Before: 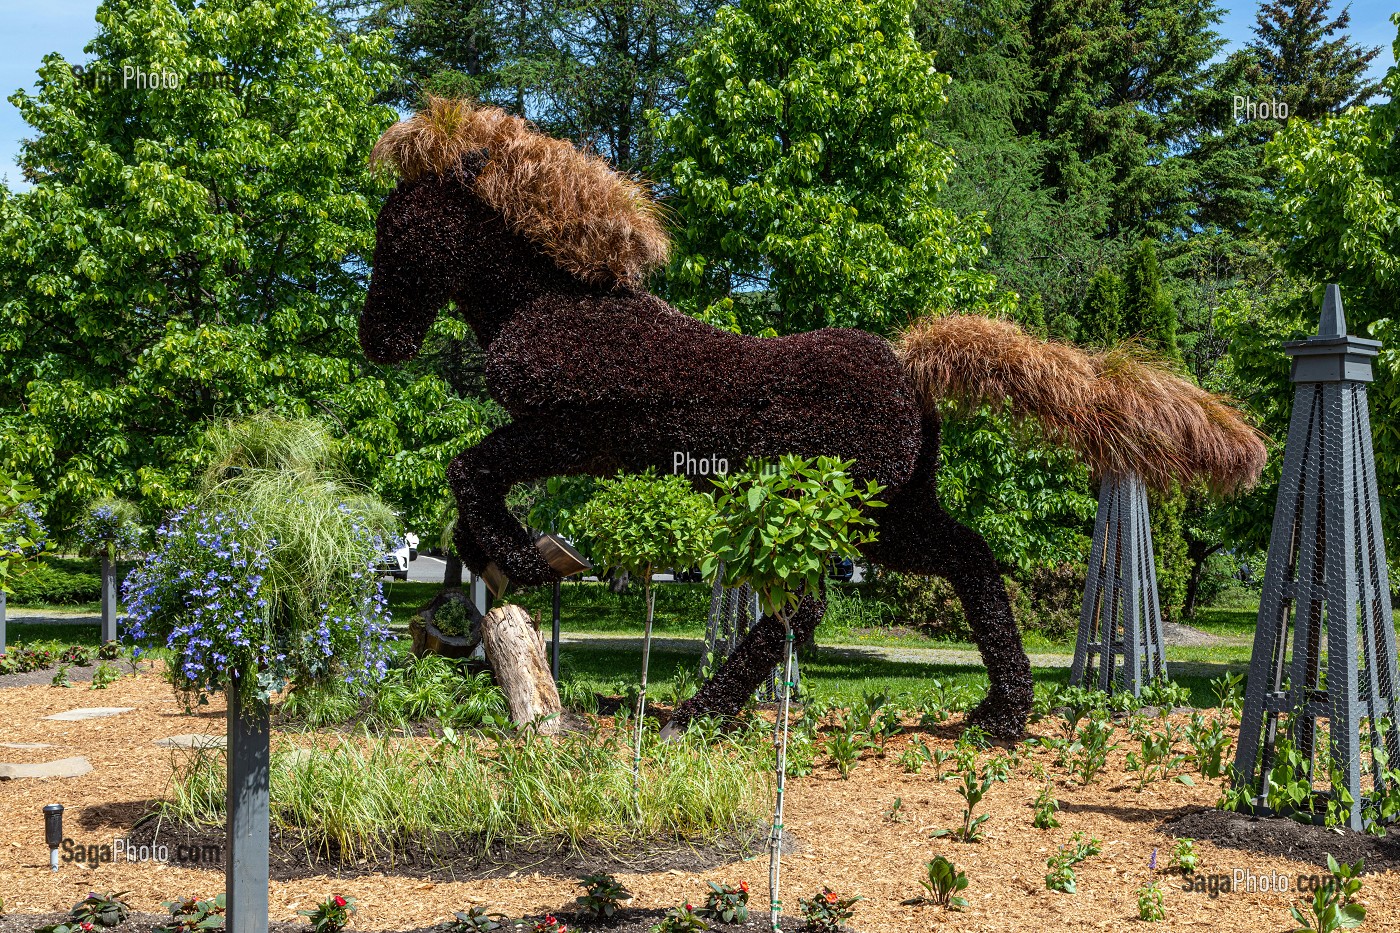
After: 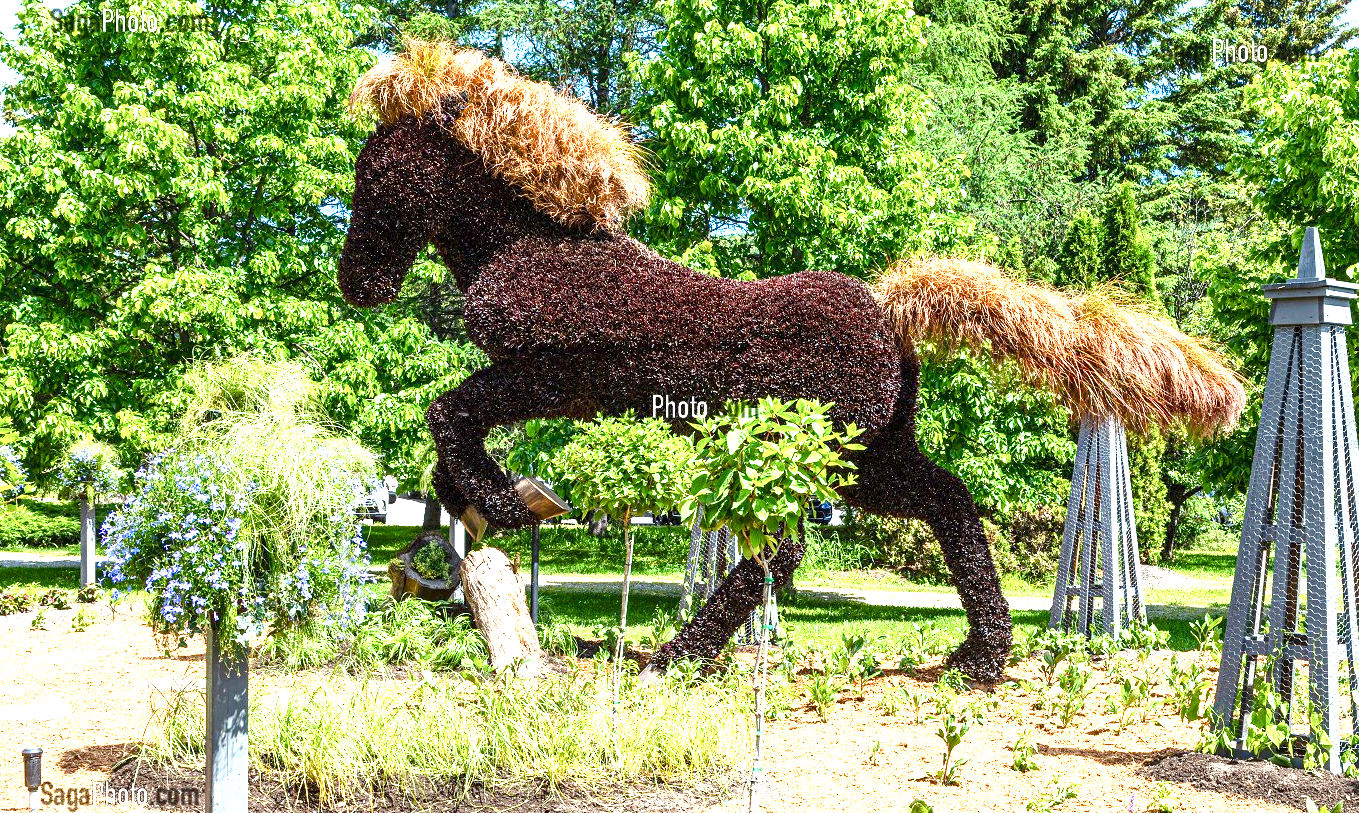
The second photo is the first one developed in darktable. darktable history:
exposure: exposure 2 EV, compensate highlight preservation false
crop: left 1.507%, top 6.147%, right 1.379%, bottom 6.637%
color balance rgb: linear chroma grading › shadows 32%, linear chroma grading › global chroma -2%, linear chroma grading › mid-tones 4%, perceptual saturation grading › global saturation -2%, perceptual saturation grading › highlights -8%, perceptual saturation grading › mid-tones 8%, perceptual saturation grading › shadows 4%, perceptual brilliance grading › highlights 8%, perceptual brilliance grading › mid-tones 4%, perceptual brilliance grading › shadows 2%, global vibrance 16%, saturation formula JzAzBz (2021)
